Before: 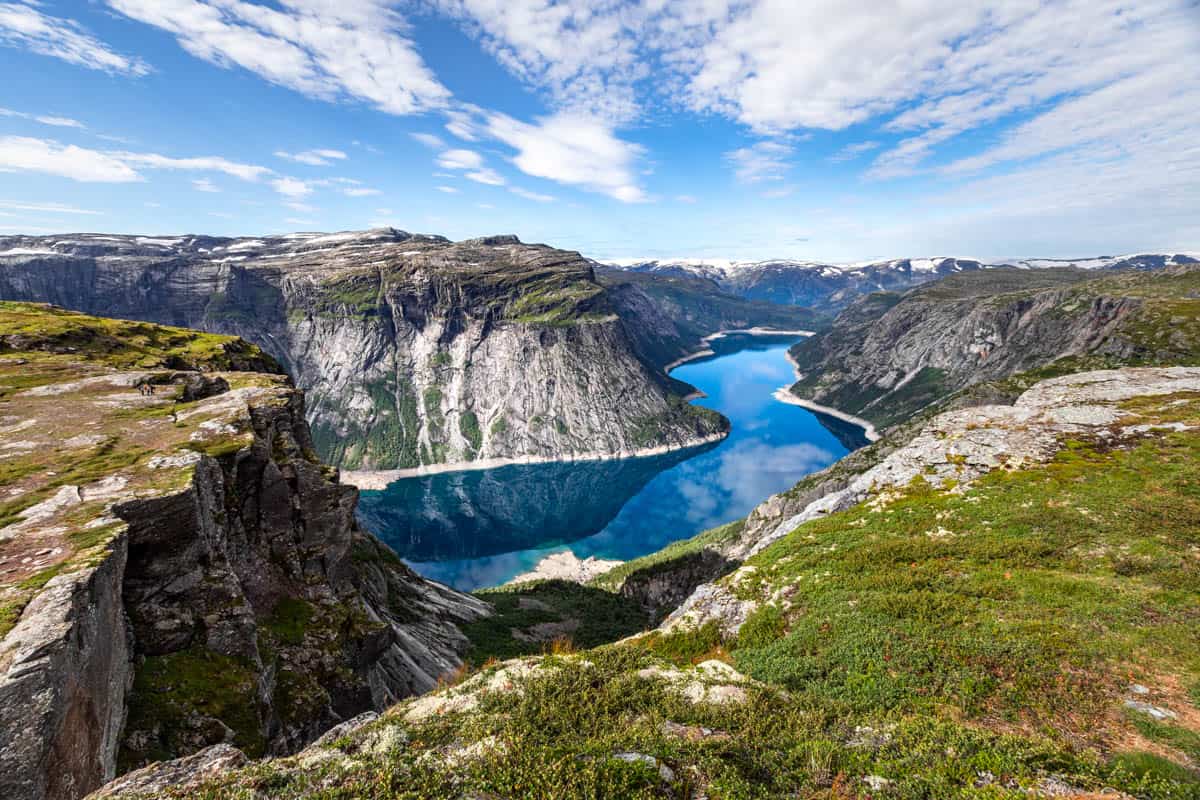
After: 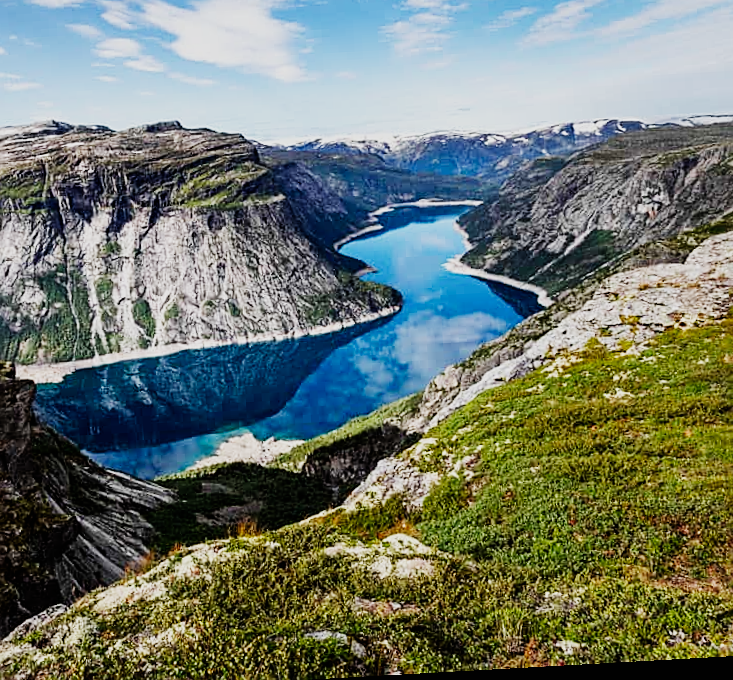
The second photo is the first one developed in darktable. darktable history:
rotate and perspective: rotation -3.18°, automatic cropping off
sigmoid: contrast 1.69, skew -0.23, preserve hue 0%, red attenuation 0.1, red rotation 0.035, green attenuation 0.1, green rotation -0.017, blue attenuation 0.15, blue rotation -0.052, base primaries Rec2020
sharpen: on, module defaults
crop and rotate: left 28.256%, top 17.734%, right 12.656%, bottom 3.573%
